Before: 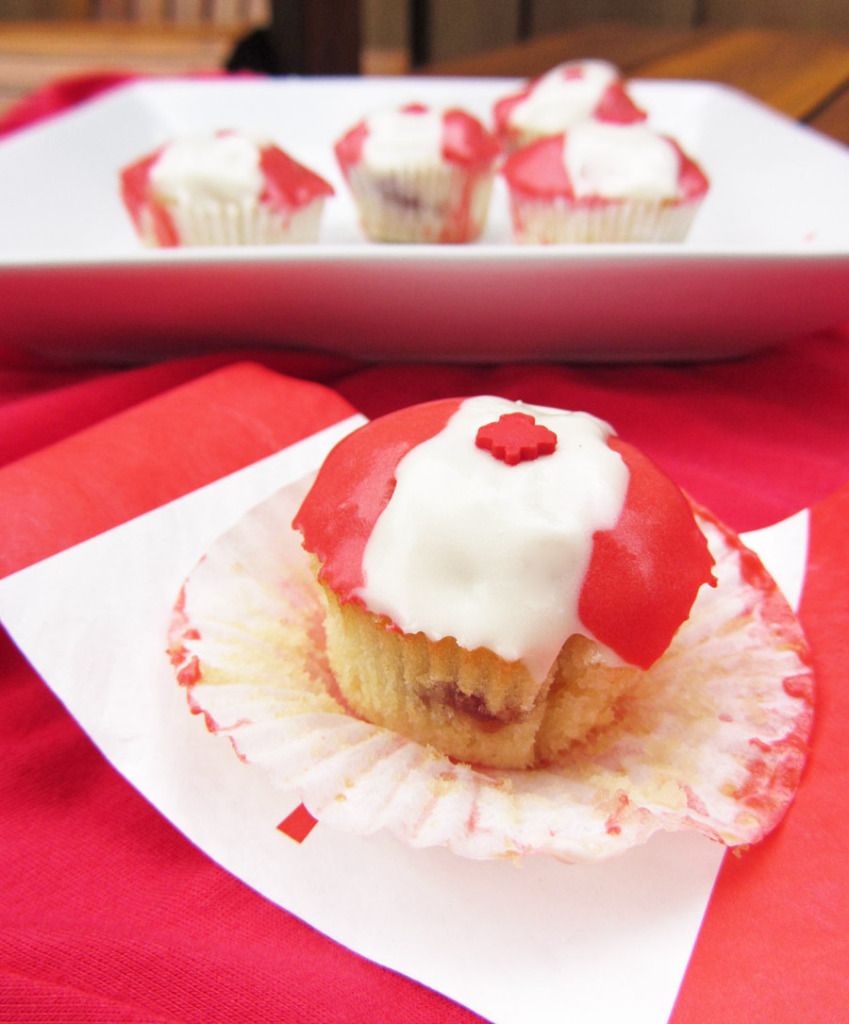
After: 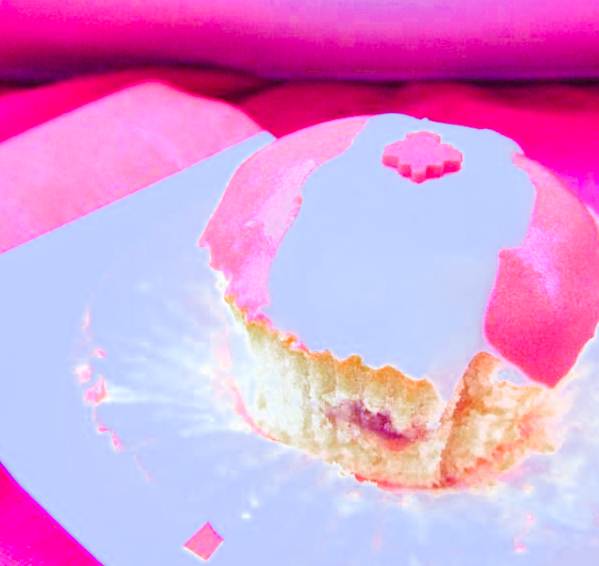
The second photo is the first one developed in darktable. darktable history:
exposure: black level correction 0, exposure 0.9 EV, compensate highlight preservation false
crop: left 11.123%, top 27.61%, right 18.3%, bottom 17.034%
local contrast: highlights 100%, shadows 100%, detail 120%, midtone range 0.2
contrast brightness saturation: saturation -0.1
white balance: red 0.766, blue 1.537
color zones: curves: ch0 [(0, 0.553) (0.123, 0.58) (0.23, 0.419) (0.468, 0.155) (0.605, 0.132) (0.723, 0.063) (0.833, 0.172) (0.921, 0.468)]; ch1 [(0.025, 0.645) (0.229, 0.584) (0.326, 0.551) (0.537, 0.446) (0.599, 0.911) (0.708, 1) (0.805, 0.944)]; ch2 [(0.086, 0.468) (0.254, 0.464) (0.638, 0.564) (0.702, 0.592) (0.768, 0.564)]
base curve: curves: ch0 [(0, 0) (0.028, 0.03) (0.121, 0.232) (0.46, 0.748) (0.859, 0.968) (1, 1)], preserve colors none
